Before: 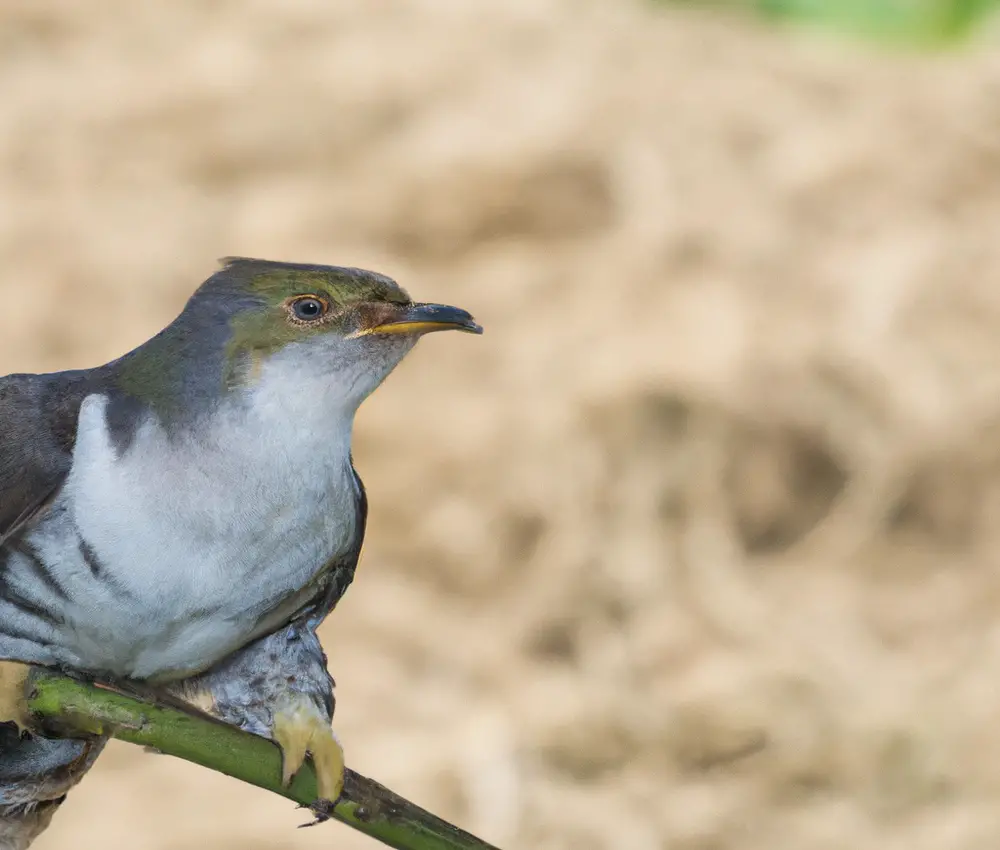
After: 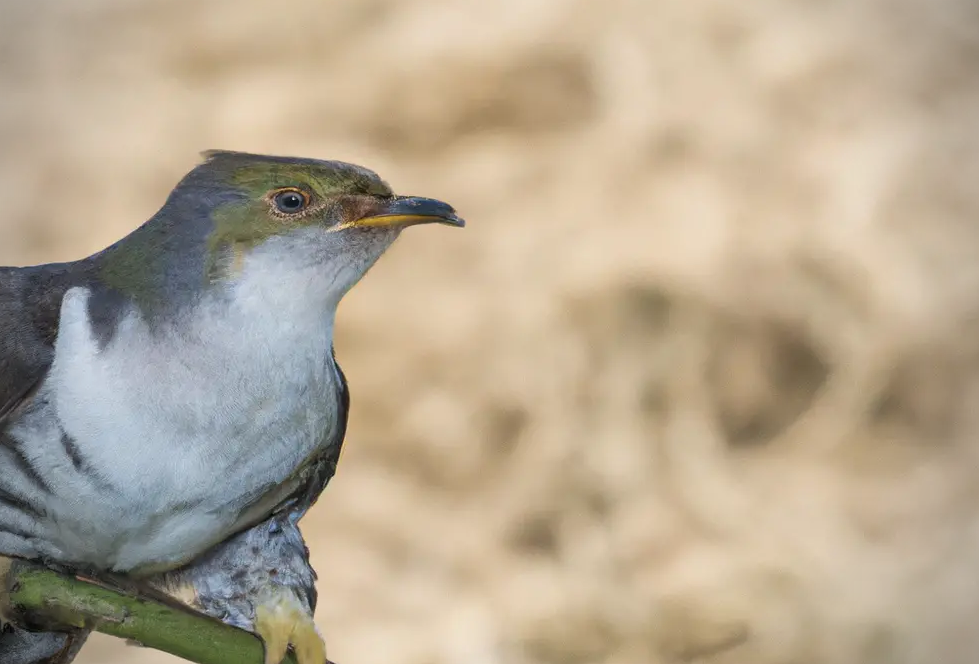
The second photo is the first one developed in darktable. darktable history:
vignetting: on, module defaults
crop and rotate: left 1.879%, top 12.745%, right 0.154%, bottom 9.051%
